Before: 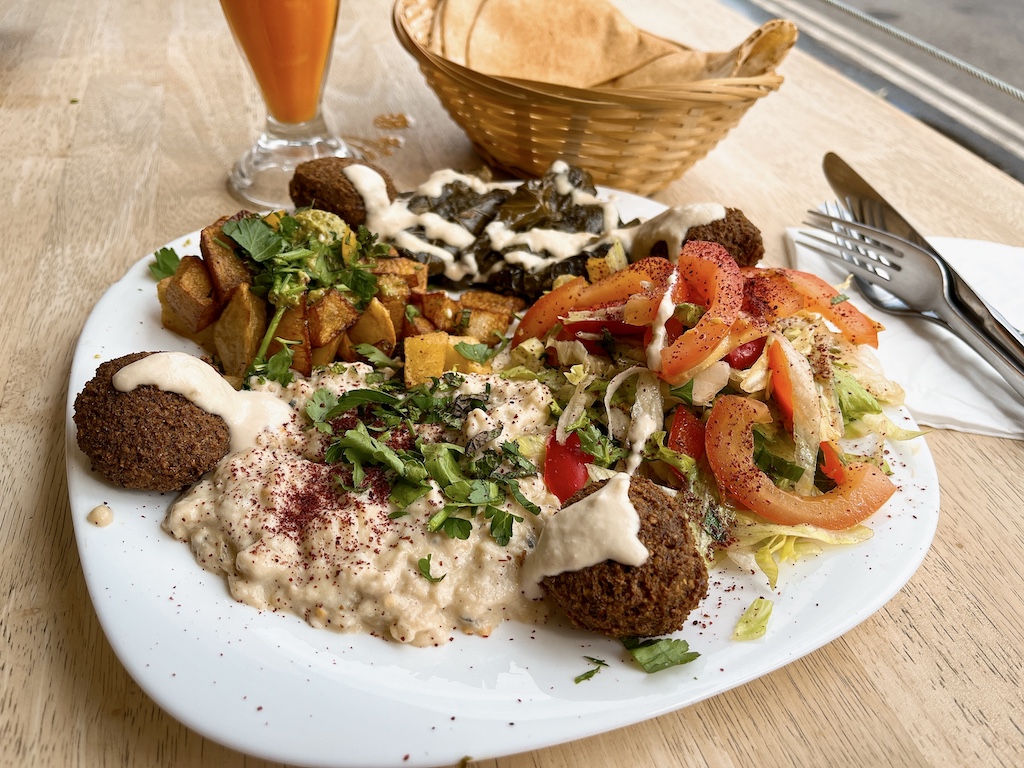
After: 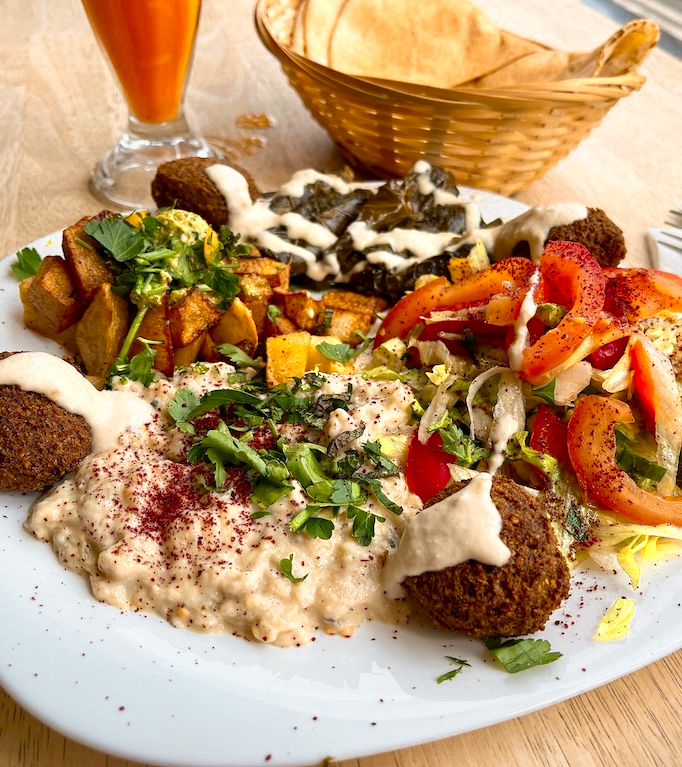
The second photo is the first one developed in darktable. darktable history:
color zones: curves: ch0 [(0.004, 0.305) (0.261, 0.623) (0.389, 0.399) (0.708, 0.571) (0.947, 0.34)]; ch1 [(0.025, 0.645) (0.229, 0.584) (0.326, 0.551) (0.484, 0.262) (0.757, 0.643)]
crop and rotate: left 13.537%, right 19.796%
